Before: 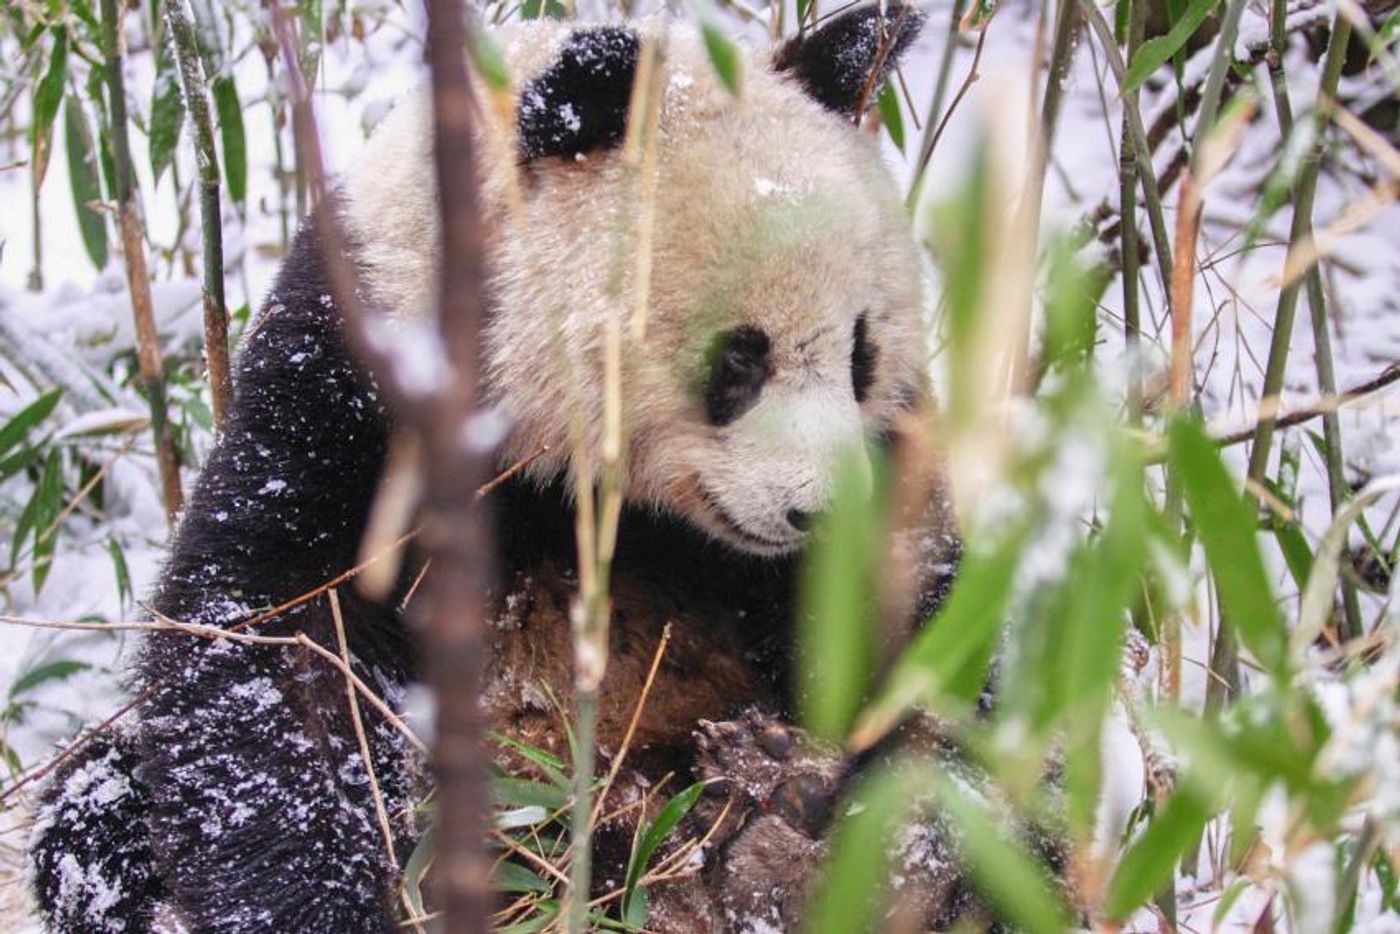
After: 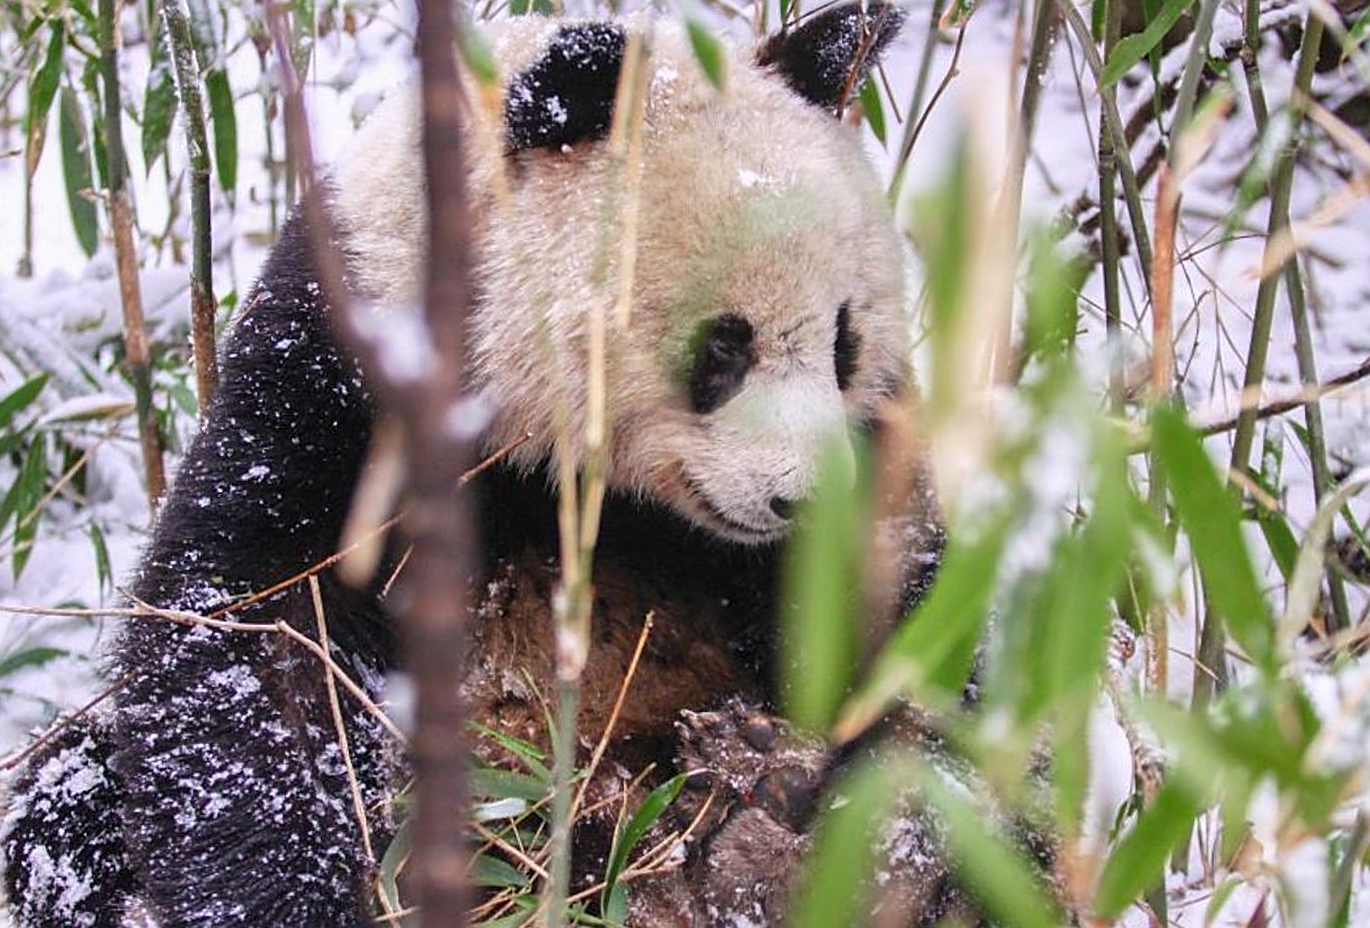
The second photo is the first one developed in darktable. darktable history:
rotate and perspective: rotation 0.226°, lens shift (vertical) -0.042, crop left 0.023, crop right 0.982, crop top 0.006, crop bottom 0.994
white balance: red 1.009, blue 1.027
sharpen: on, module defaults
